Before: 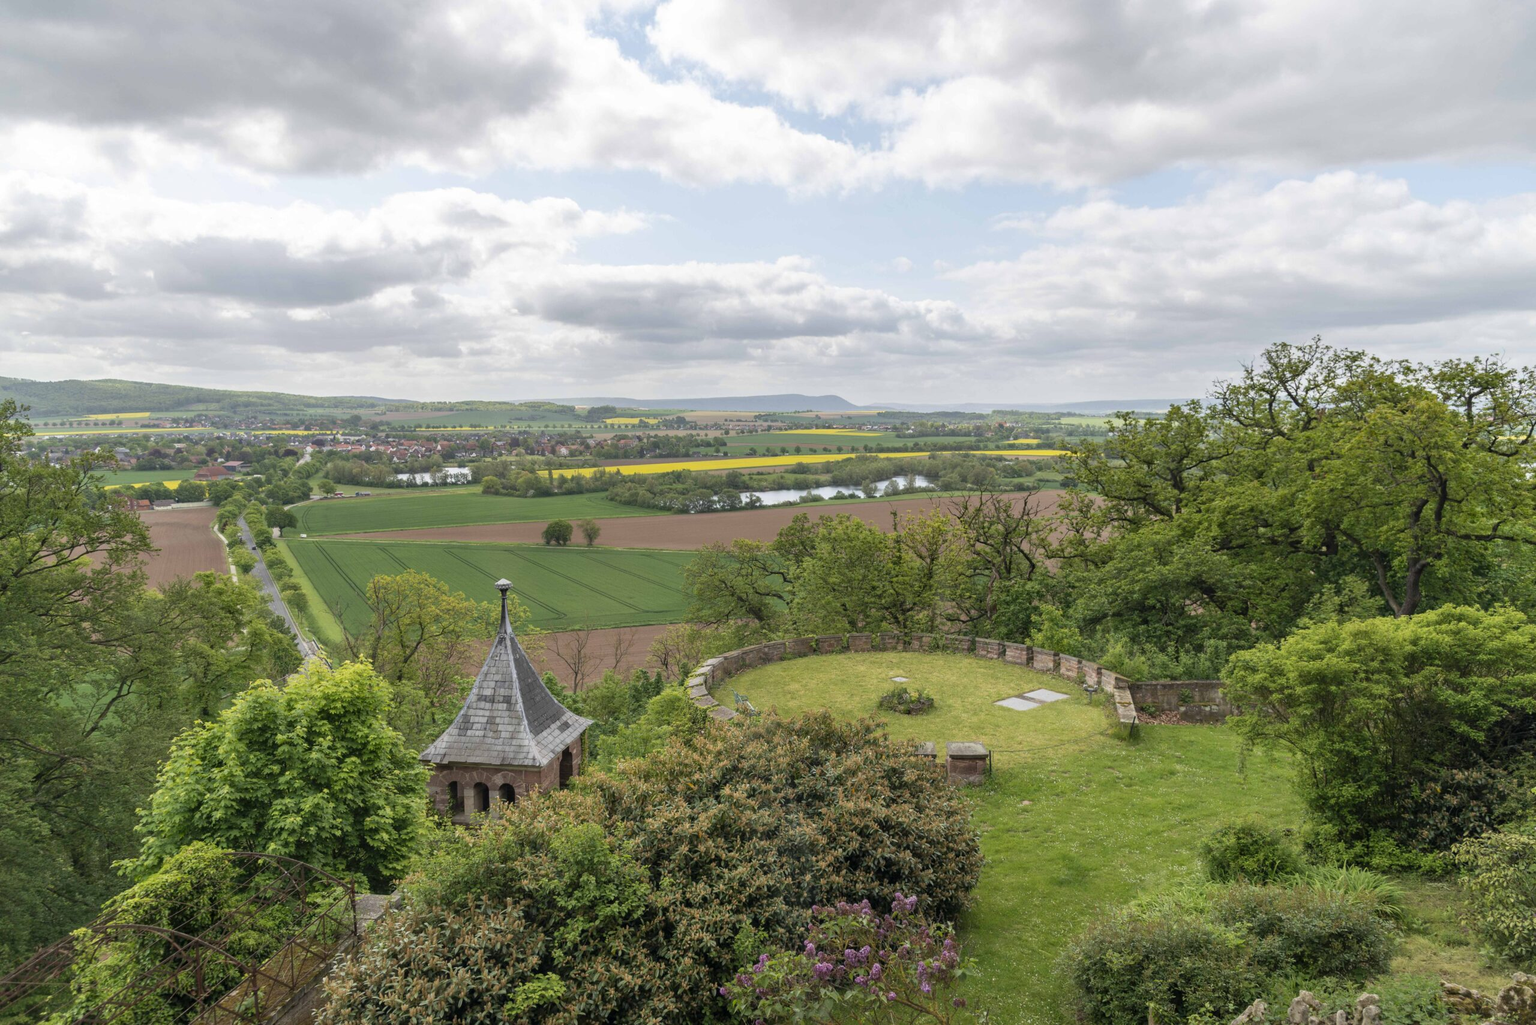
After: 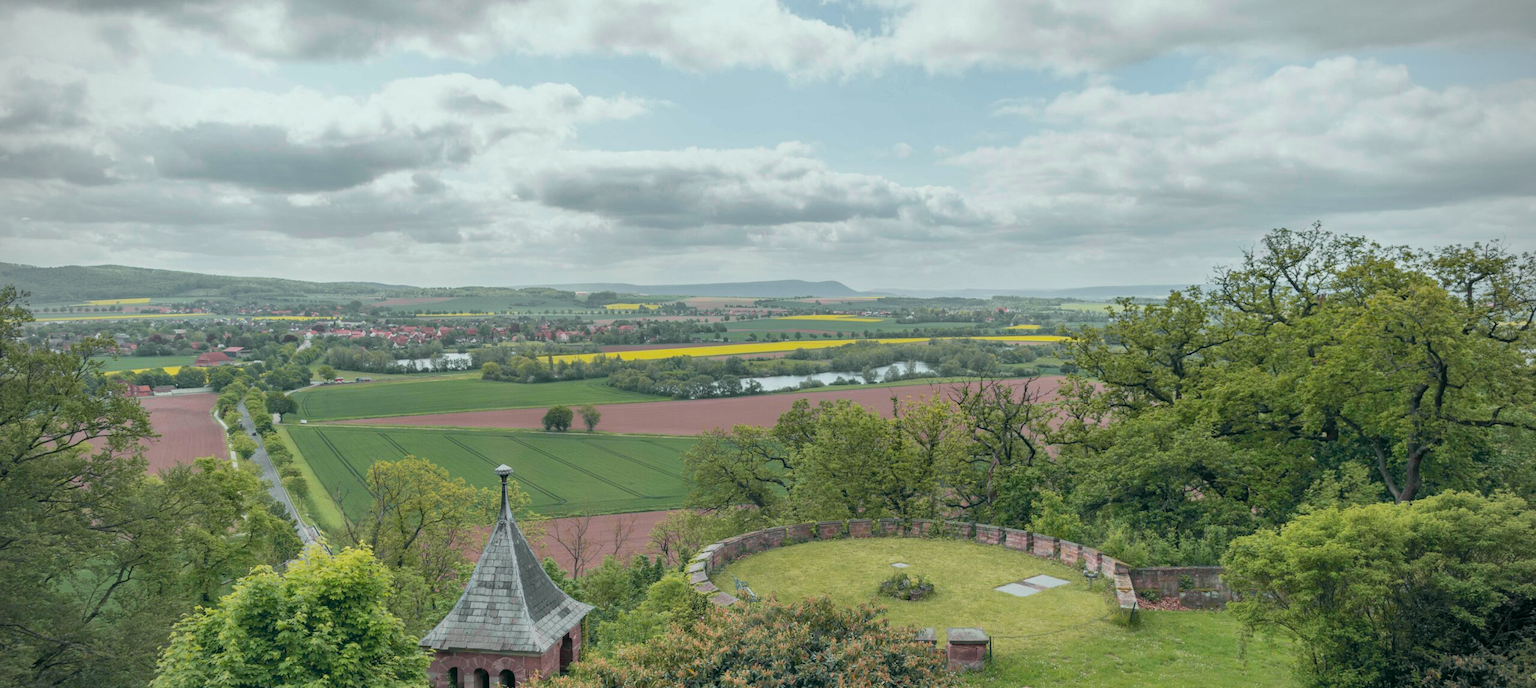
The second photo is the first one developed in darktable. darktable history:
crop: top 11.181%, bottom 21.699%
local contrast: mode bilateral grid, contrast 100, coarseness 99, detail 89%, midtone range 0.2
vignetting: width/height ratio 1.093
tone curve: curves: ch0 [(0, 0) (0.822, 0.825) (0.994, 0.955)]; ch1 [(0, 0) (0.226, 0.261) (0.383, 0.397) (0.46, 0.46) (0.498, 0.479) (0.524, 0.523) (0.578, 0.575) (1, 1)]; ch2 [(0, 0) (0.438, 0.456) (0.5, 0.498) (0.547, 0.515) (0.597, 0.58) (0.629, 0.603) (1, 1)], color space Lab, independent channels, preserve colors none
shadows and highlights: on, module defaults
